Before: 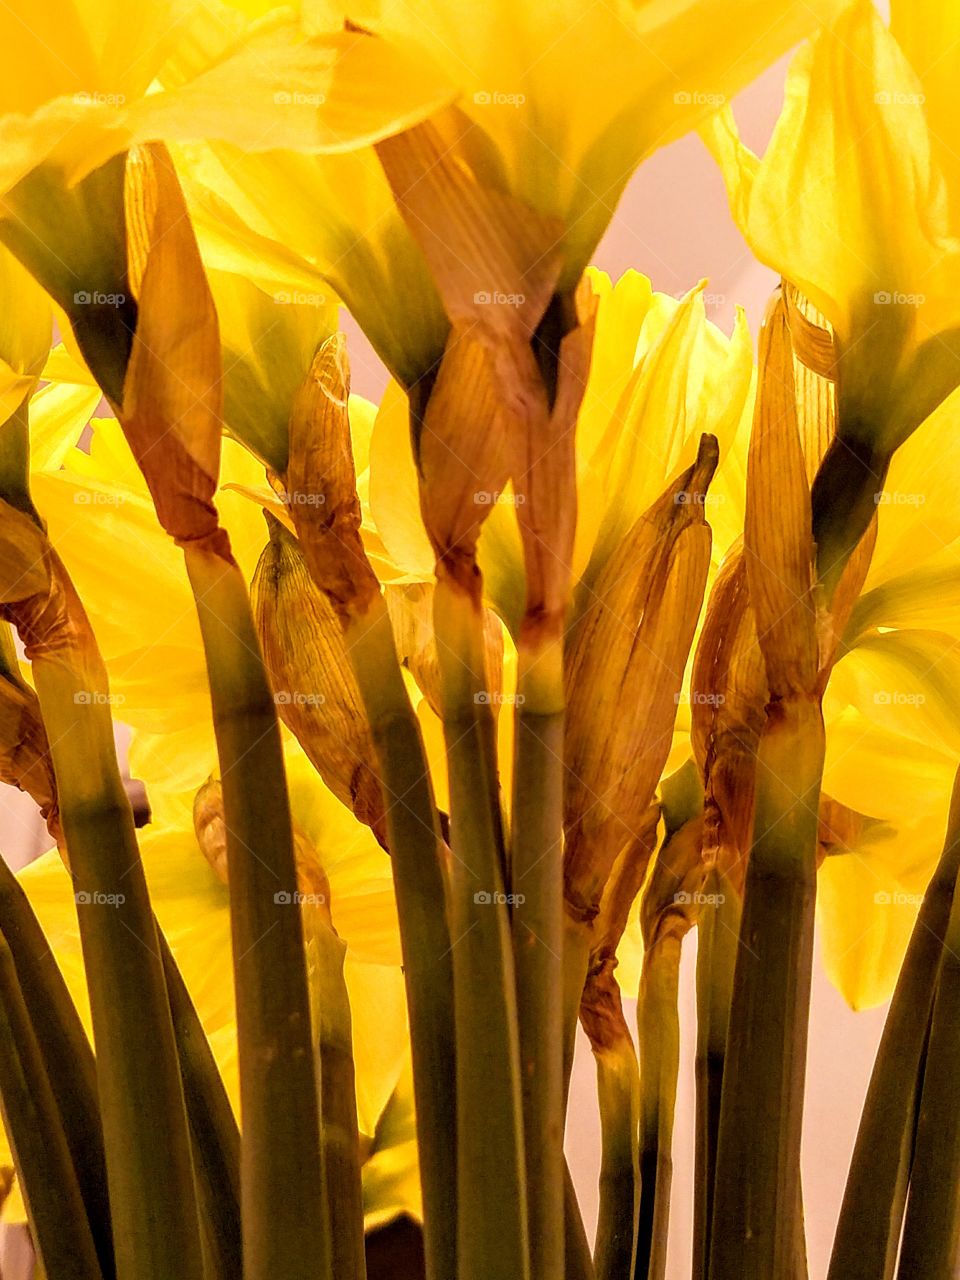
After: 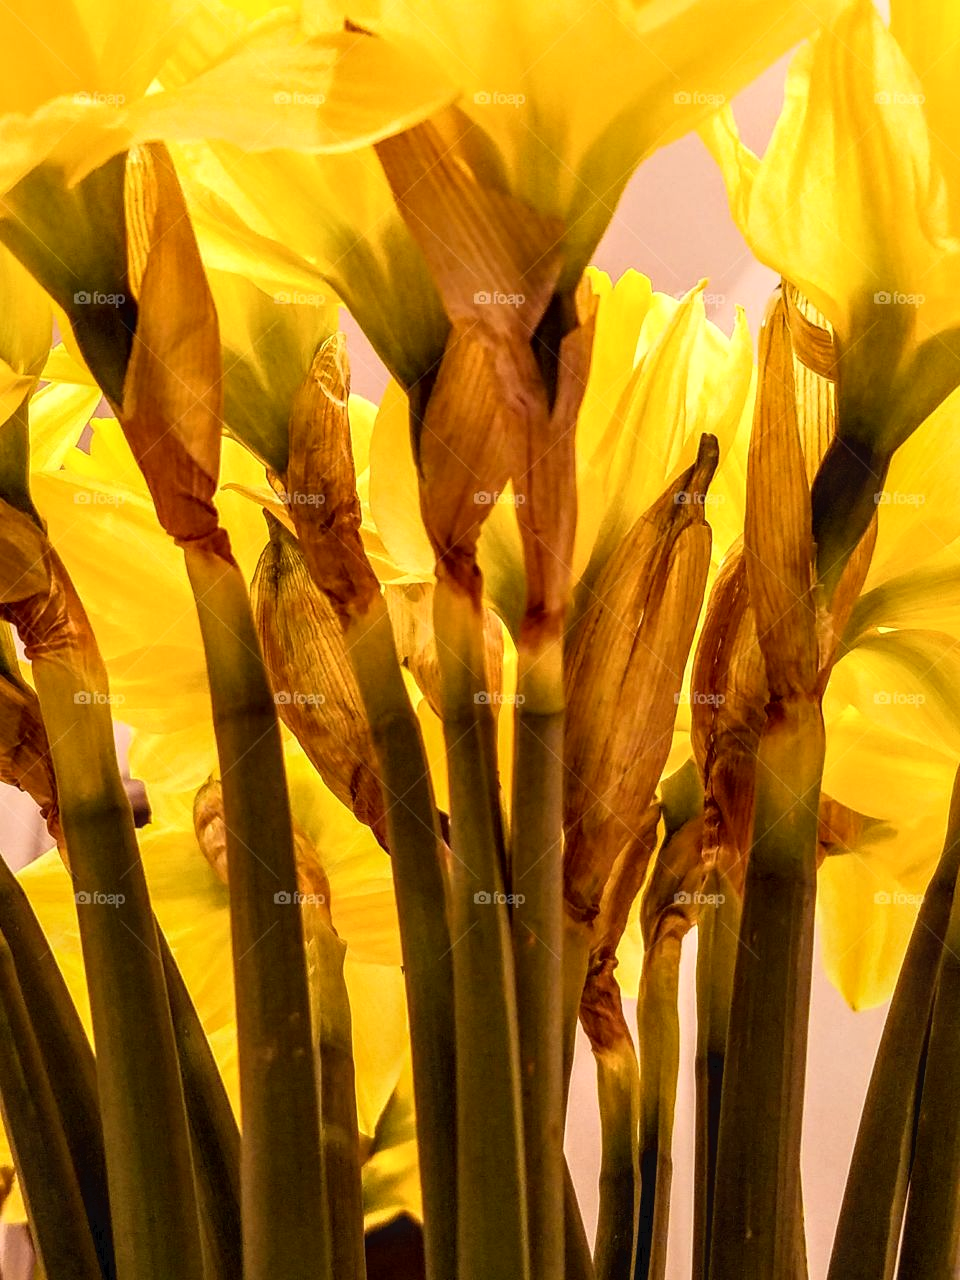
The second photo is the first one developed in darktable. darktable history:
local contrast: on, module defaults
tone curve: curves: ch0 [(0, 0) (0.003, 0.038) (0.011, 0.035) (0.025, 0.03) (0.044, 0.044) (0.069, 0.062) (0.1, 0.087) (0.136, 0.114) (0.177, 0.15) (0.224, 0.193) (0.277, 0.242) (0.335, 0.299) (0.399, 0.361) (0.468, 0.437) (0.543, 0.521) (0.623, 0.614) (0.709, 0.717) (0.801, 0.817) (0.898, 0.913) (1, 1)], color space Lab, independent channels, preserve colors none
